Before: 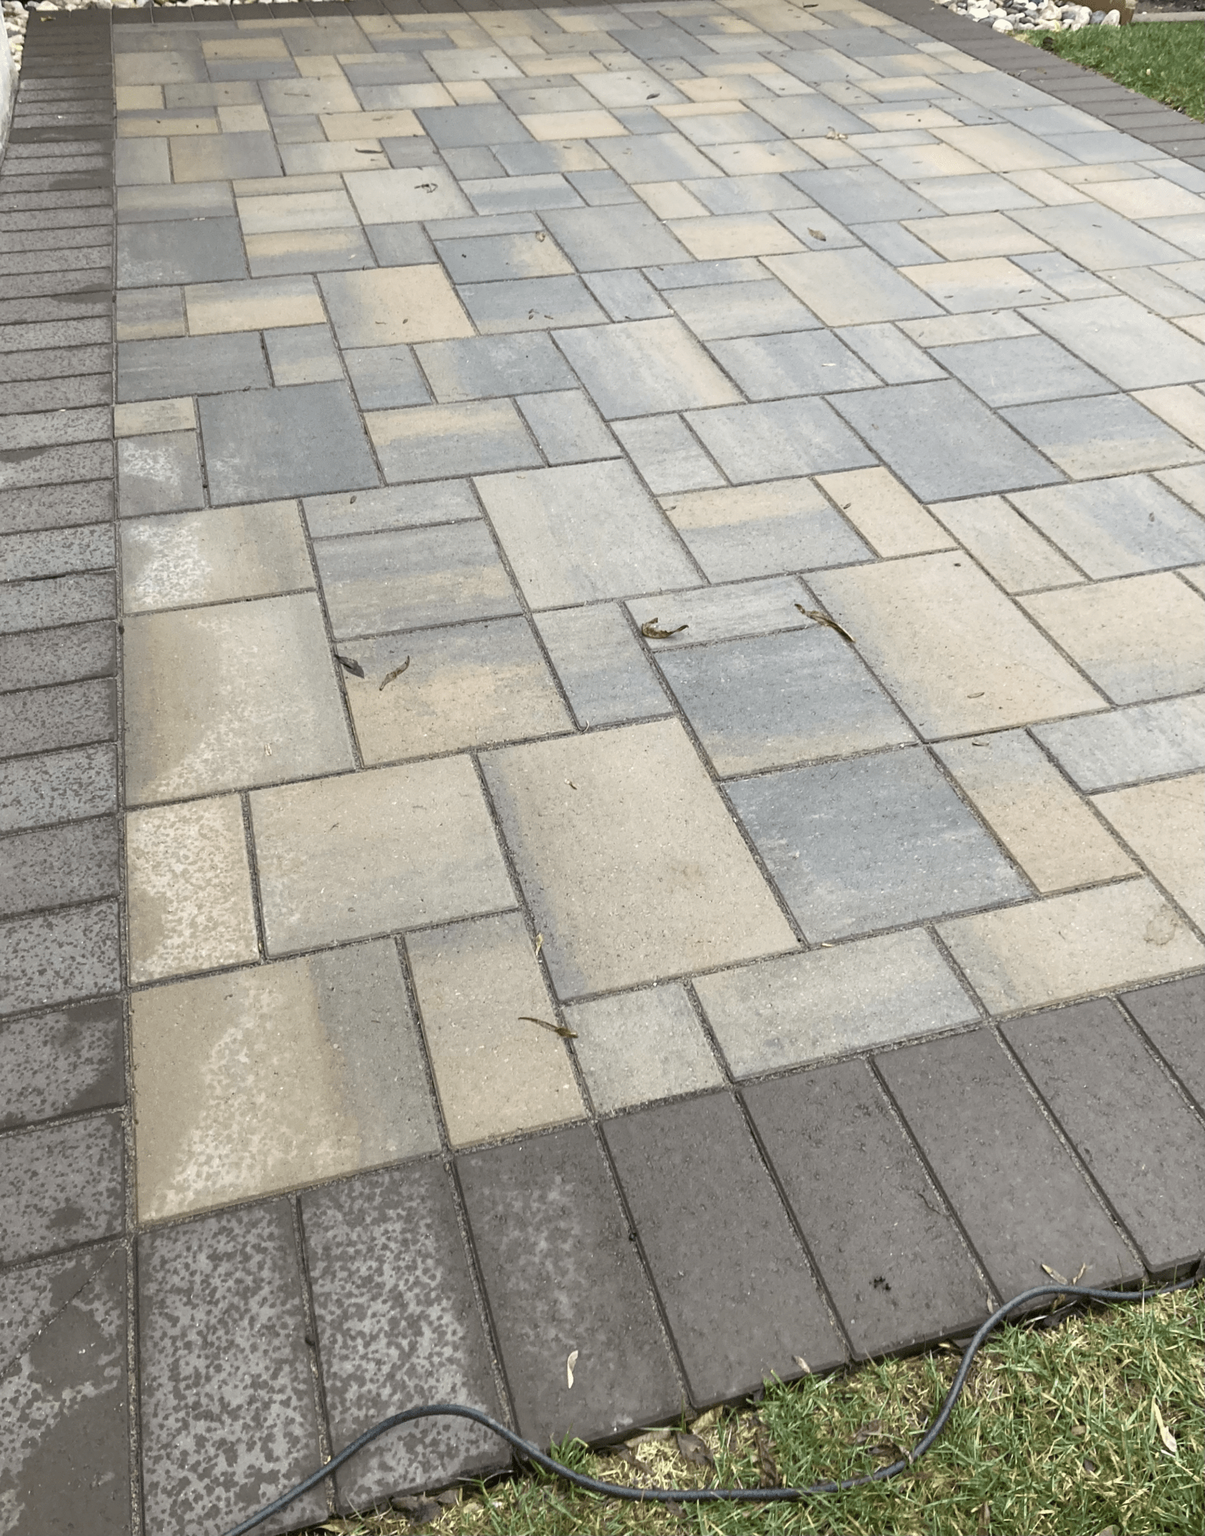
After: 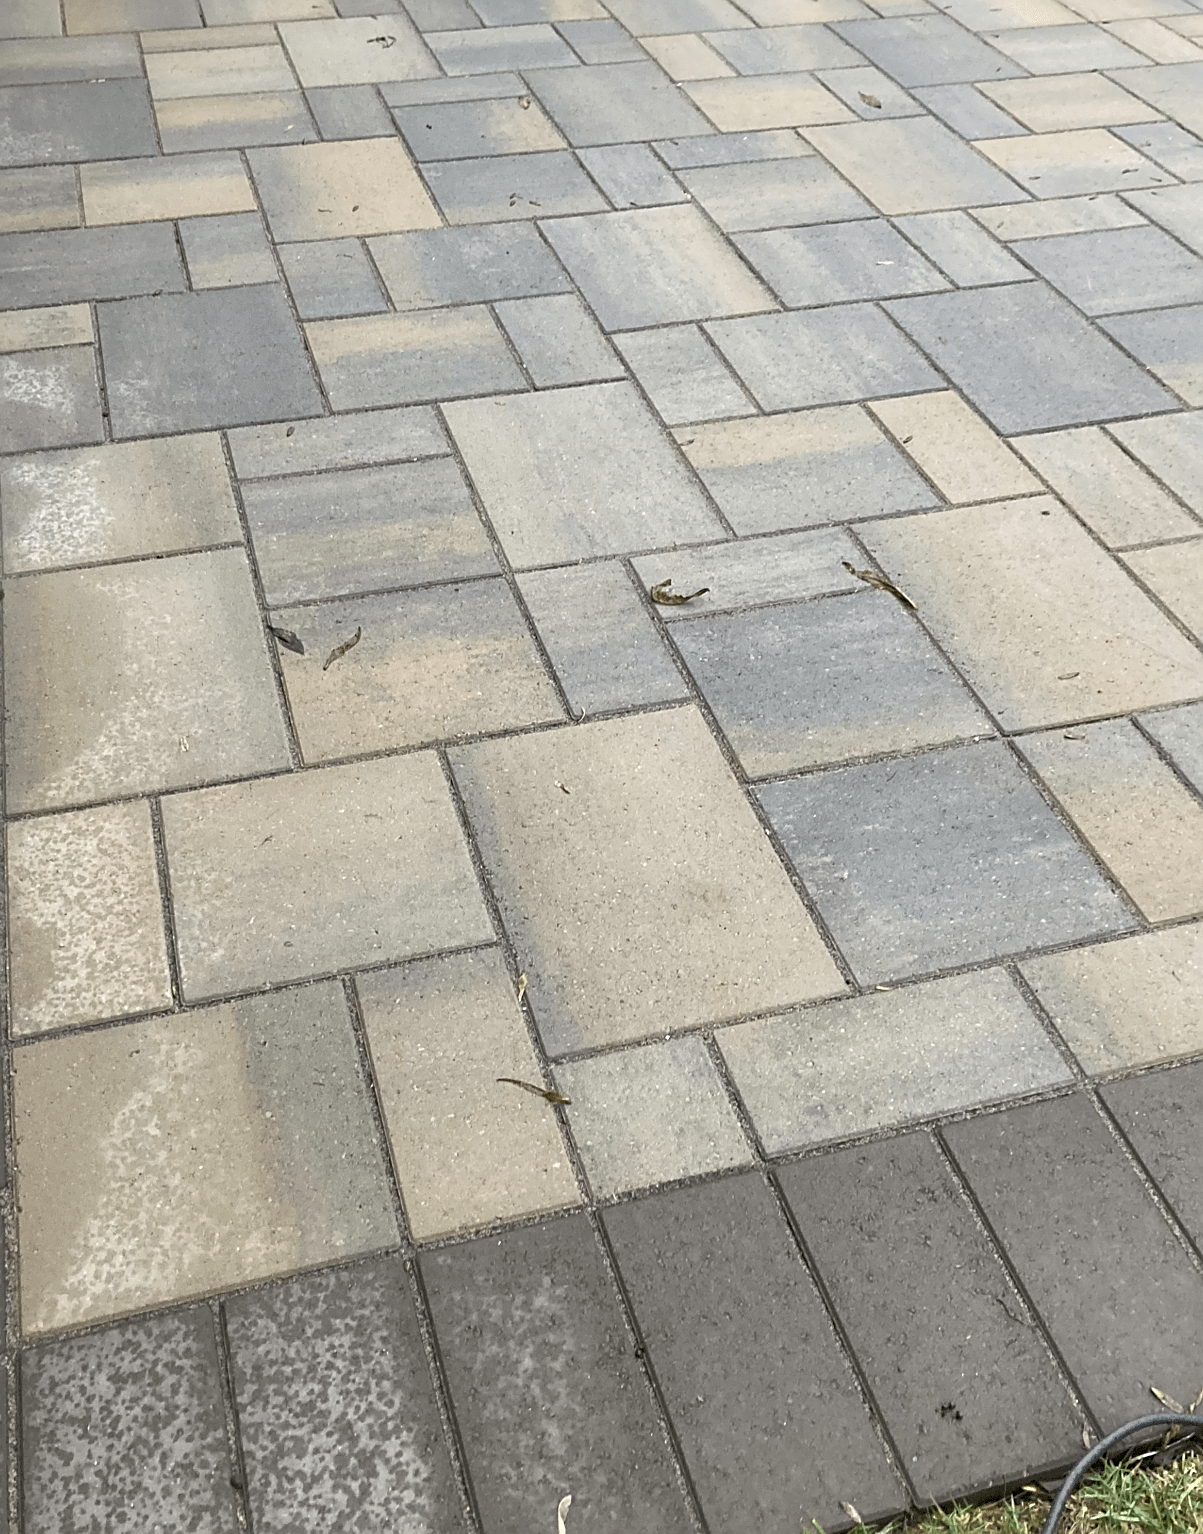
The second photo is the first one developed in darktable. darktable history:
sharpen: on, module defaults
shadows and highlights: shadows 25, highlights -25
crop and rotate: left 10.071%, top 10.071%, right 10.02%, bottom 10.02%
